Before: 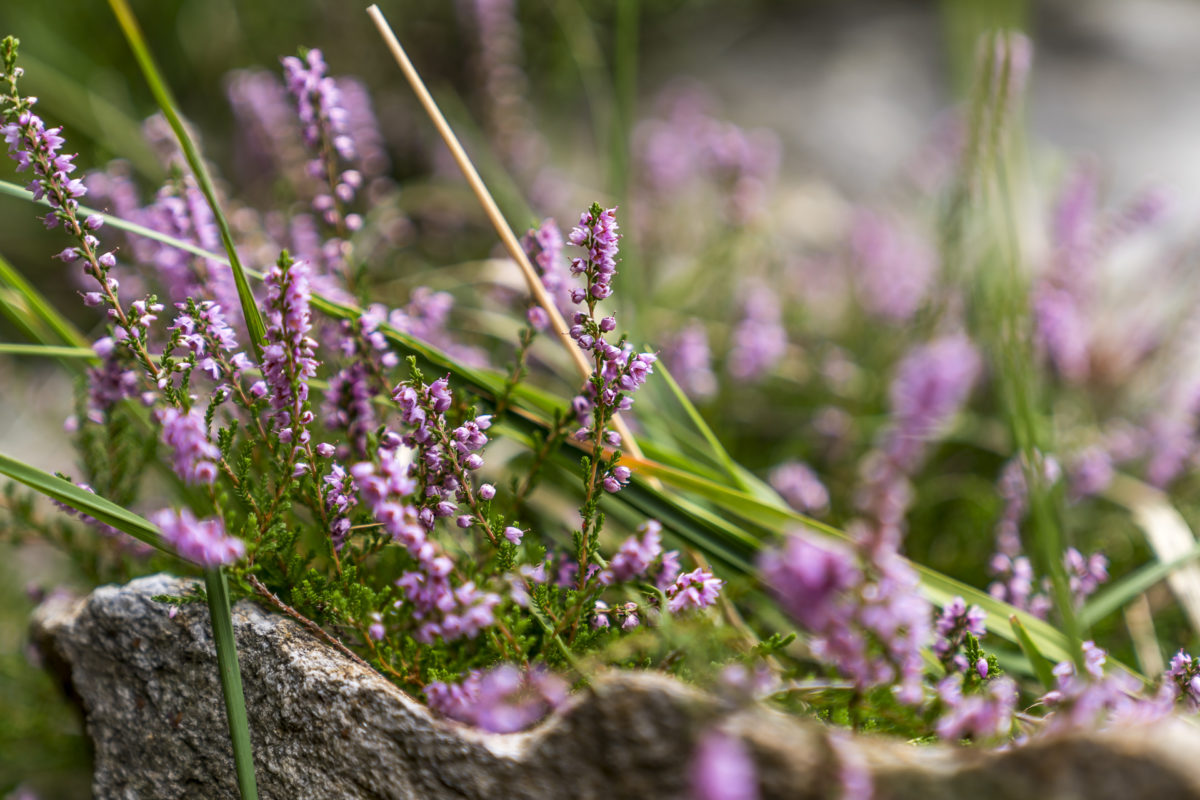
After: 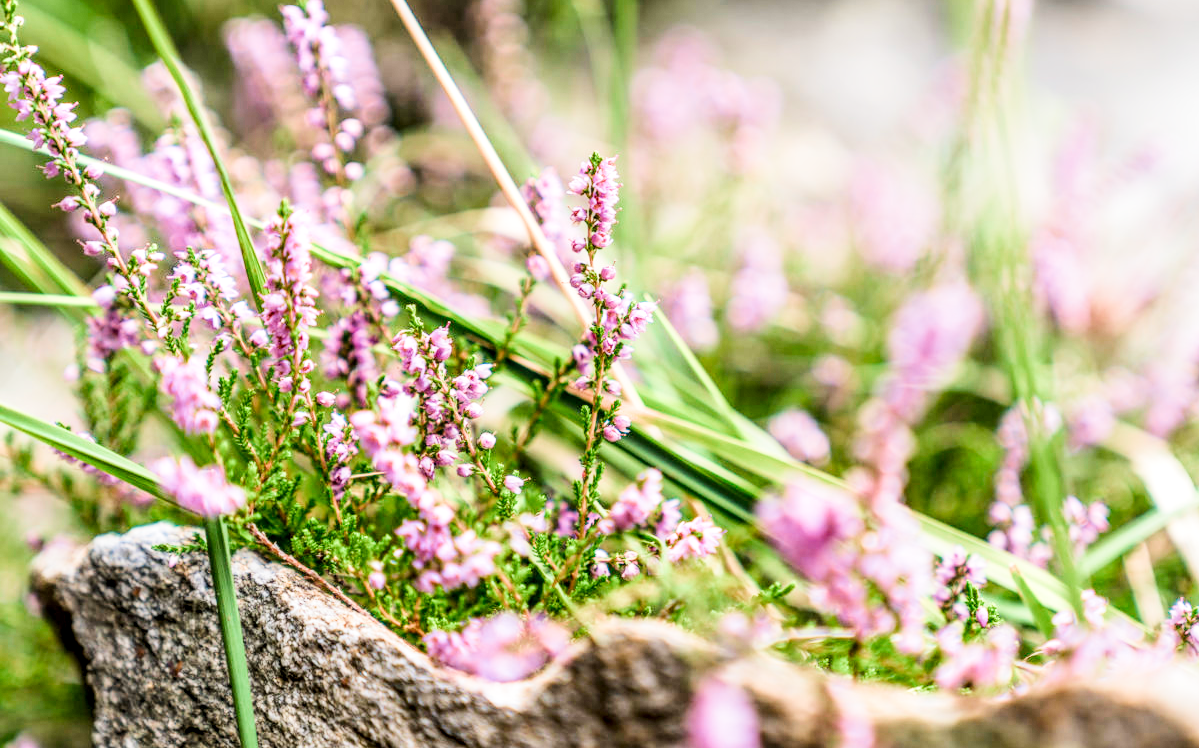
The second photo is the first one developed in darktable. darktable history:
crop and rotate: top 6.497%
local contrast: detail 130%
exposure: exposure 1.999 EV, compensate highlight preservation false
contrast equalizer: octaves 7, y [[0.5 ×6], [0.5 ×6], [0.5, 0.5, 0.501, 0.545, 0.707, 0.863], [0 ×6], [0 ×6]]
filmic rgb: black relative exposure -7.5 EV, white relative exposure 5 EV, hardness 3.34, contrast 1.298, color science v5 (2021), contrast in shadows safe, contrast in highlights safe
tone equalizer: edges refinement/feathering 500, mask exposure compensation -1.57 EV, preserve details no
